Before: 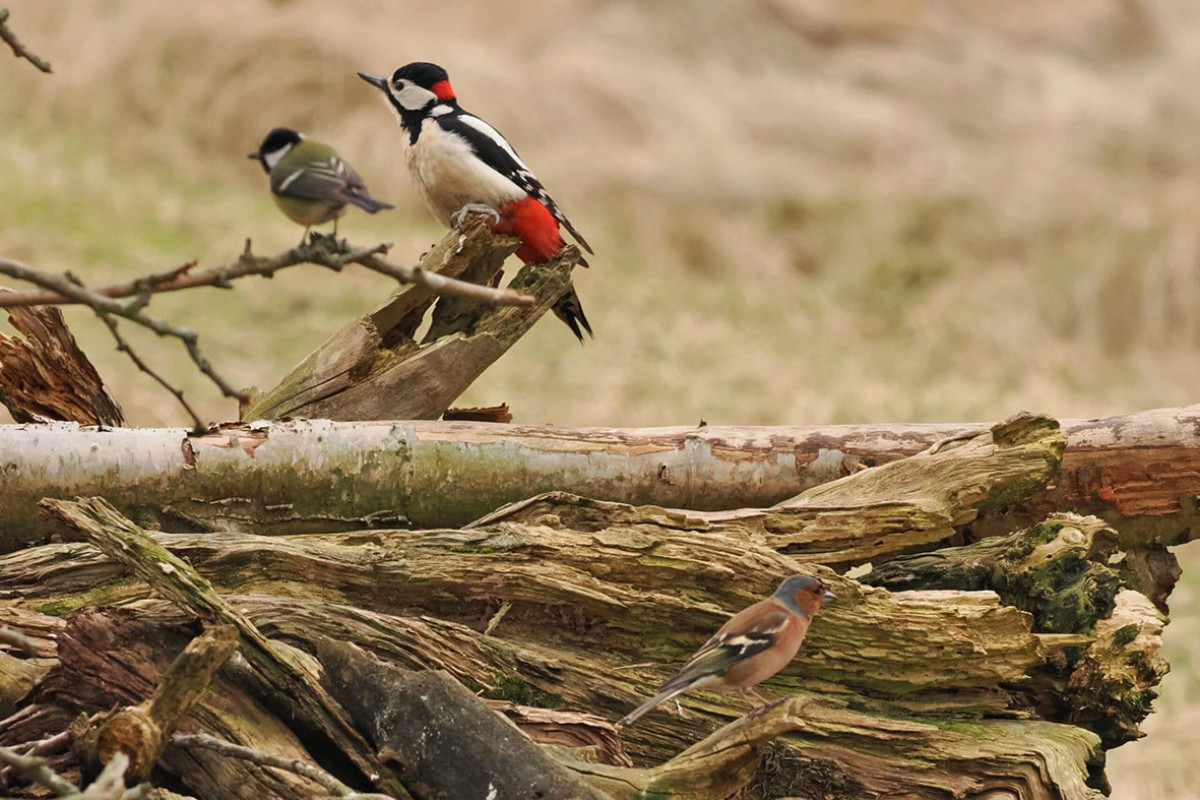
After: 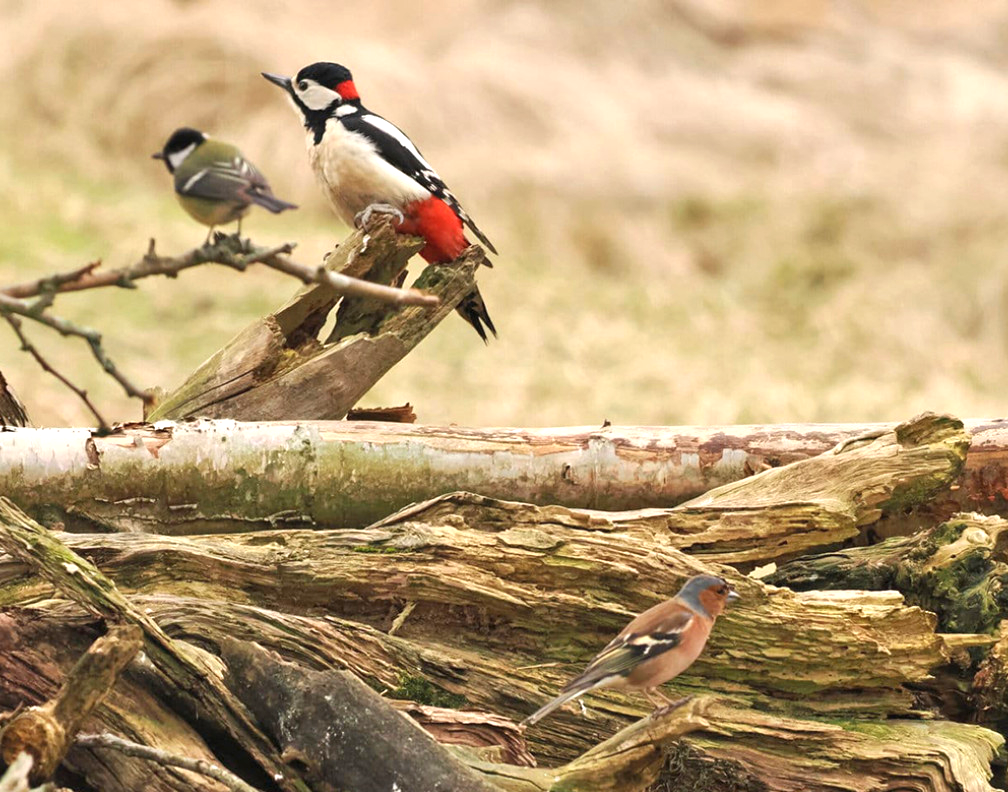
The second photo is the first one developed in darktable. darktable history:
exposure: black level correction 0, exposure 0.7 EV, compensate exposure bias true, compensate highlight preservation false
crop: left 8.026%, right 7.374%
